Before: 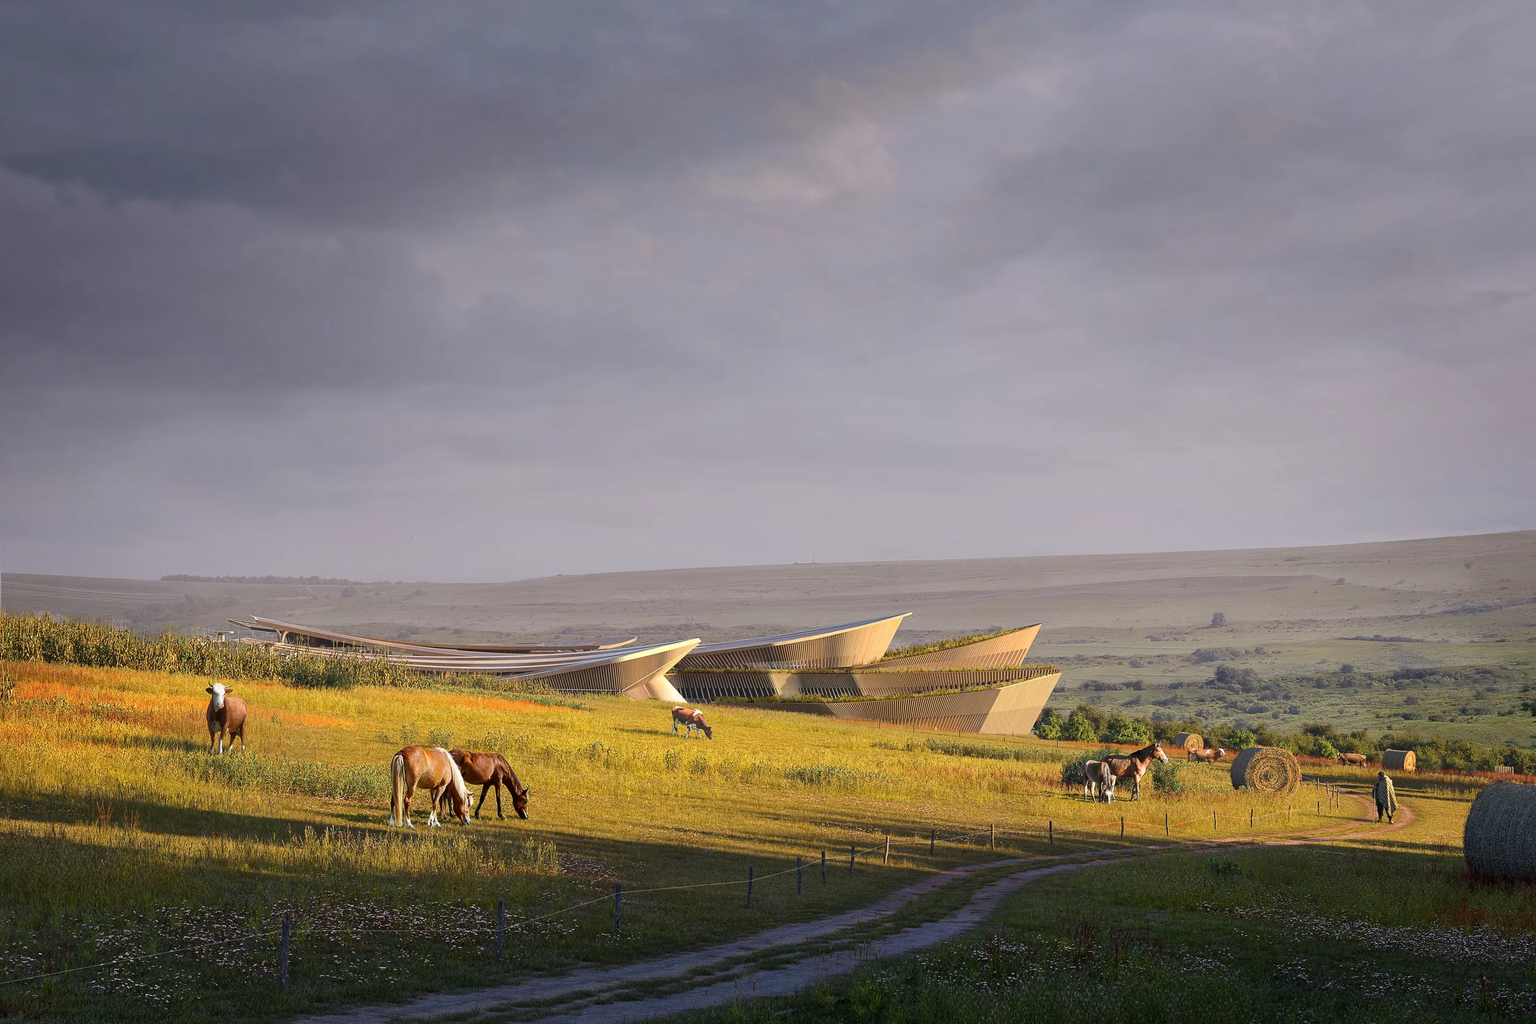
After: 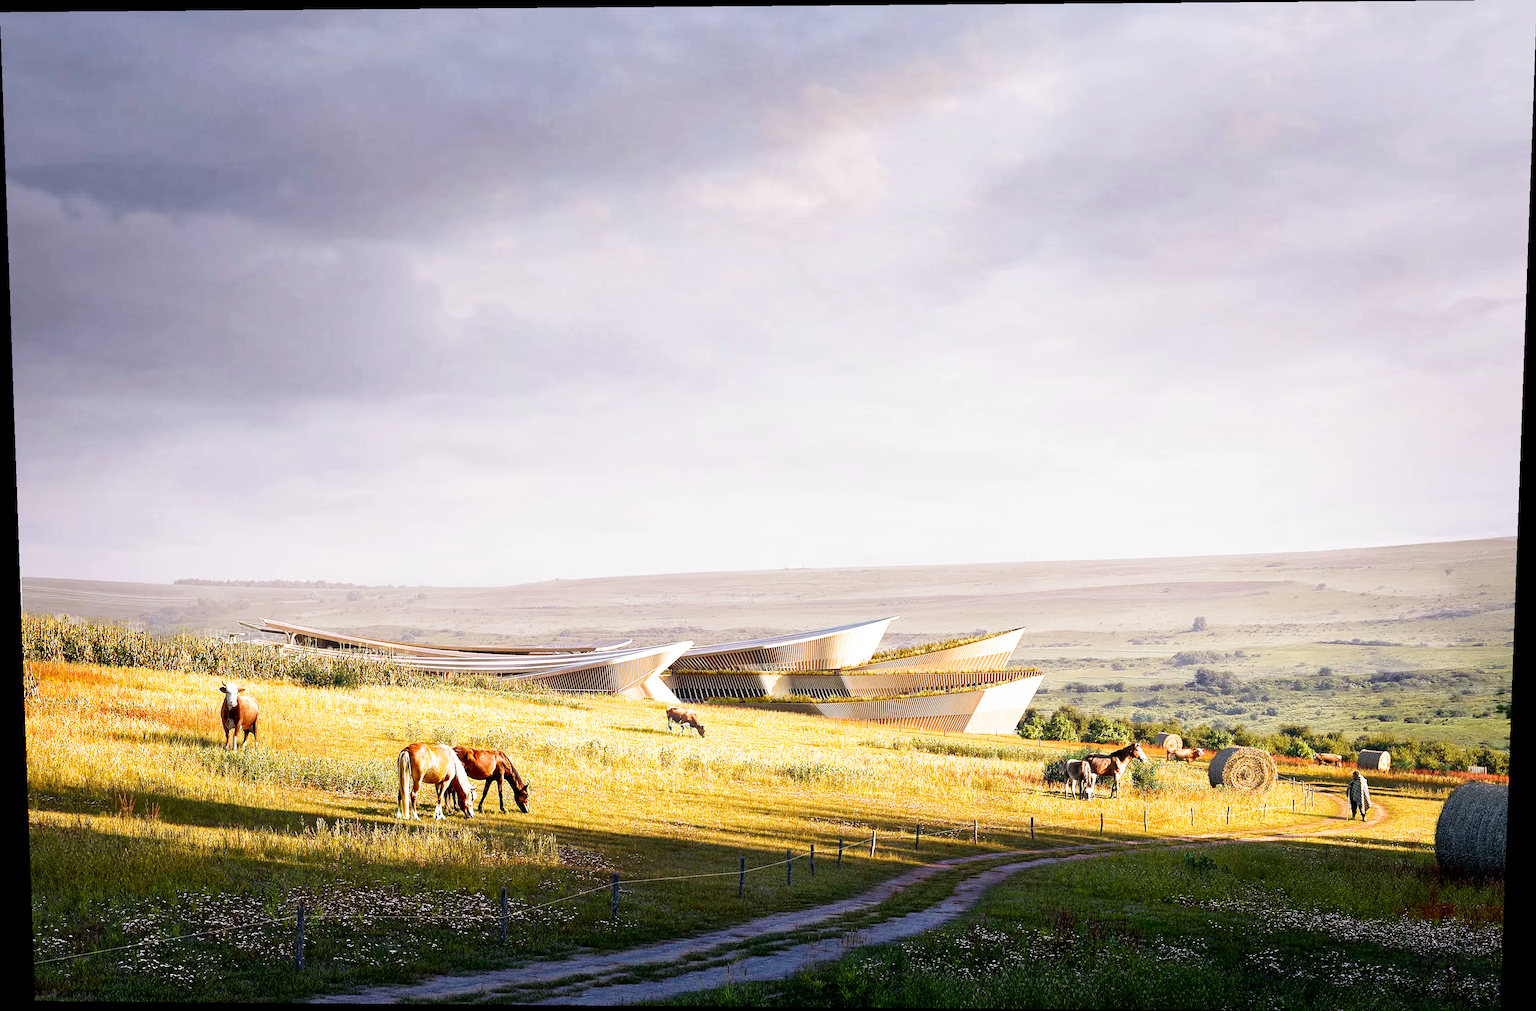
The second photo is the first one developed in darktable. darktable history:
rotate and perspective: lens shift (vertical) 0.048, lens shift (horizontal) -0.024, automatic cropping off
white balance: red 1.009, blue 0.985
filmic rgb: middle gray luminance 8.8%, black relative exposure -6.3 EV, white relative exposure 2.7 EV, threshold 6 EV, target black luminance 0%, hardness 4.74, latitude 73.47%, contrast 1.332, shadows ↔ highlights balance 10.13%, add noise in highlights 0, preserve chrominance no, color science v3 (2019), use custom middle-gray values true, iterations of high-quality reconstruction 0, contrast in highlights soft, enable highlight reconstruction true
